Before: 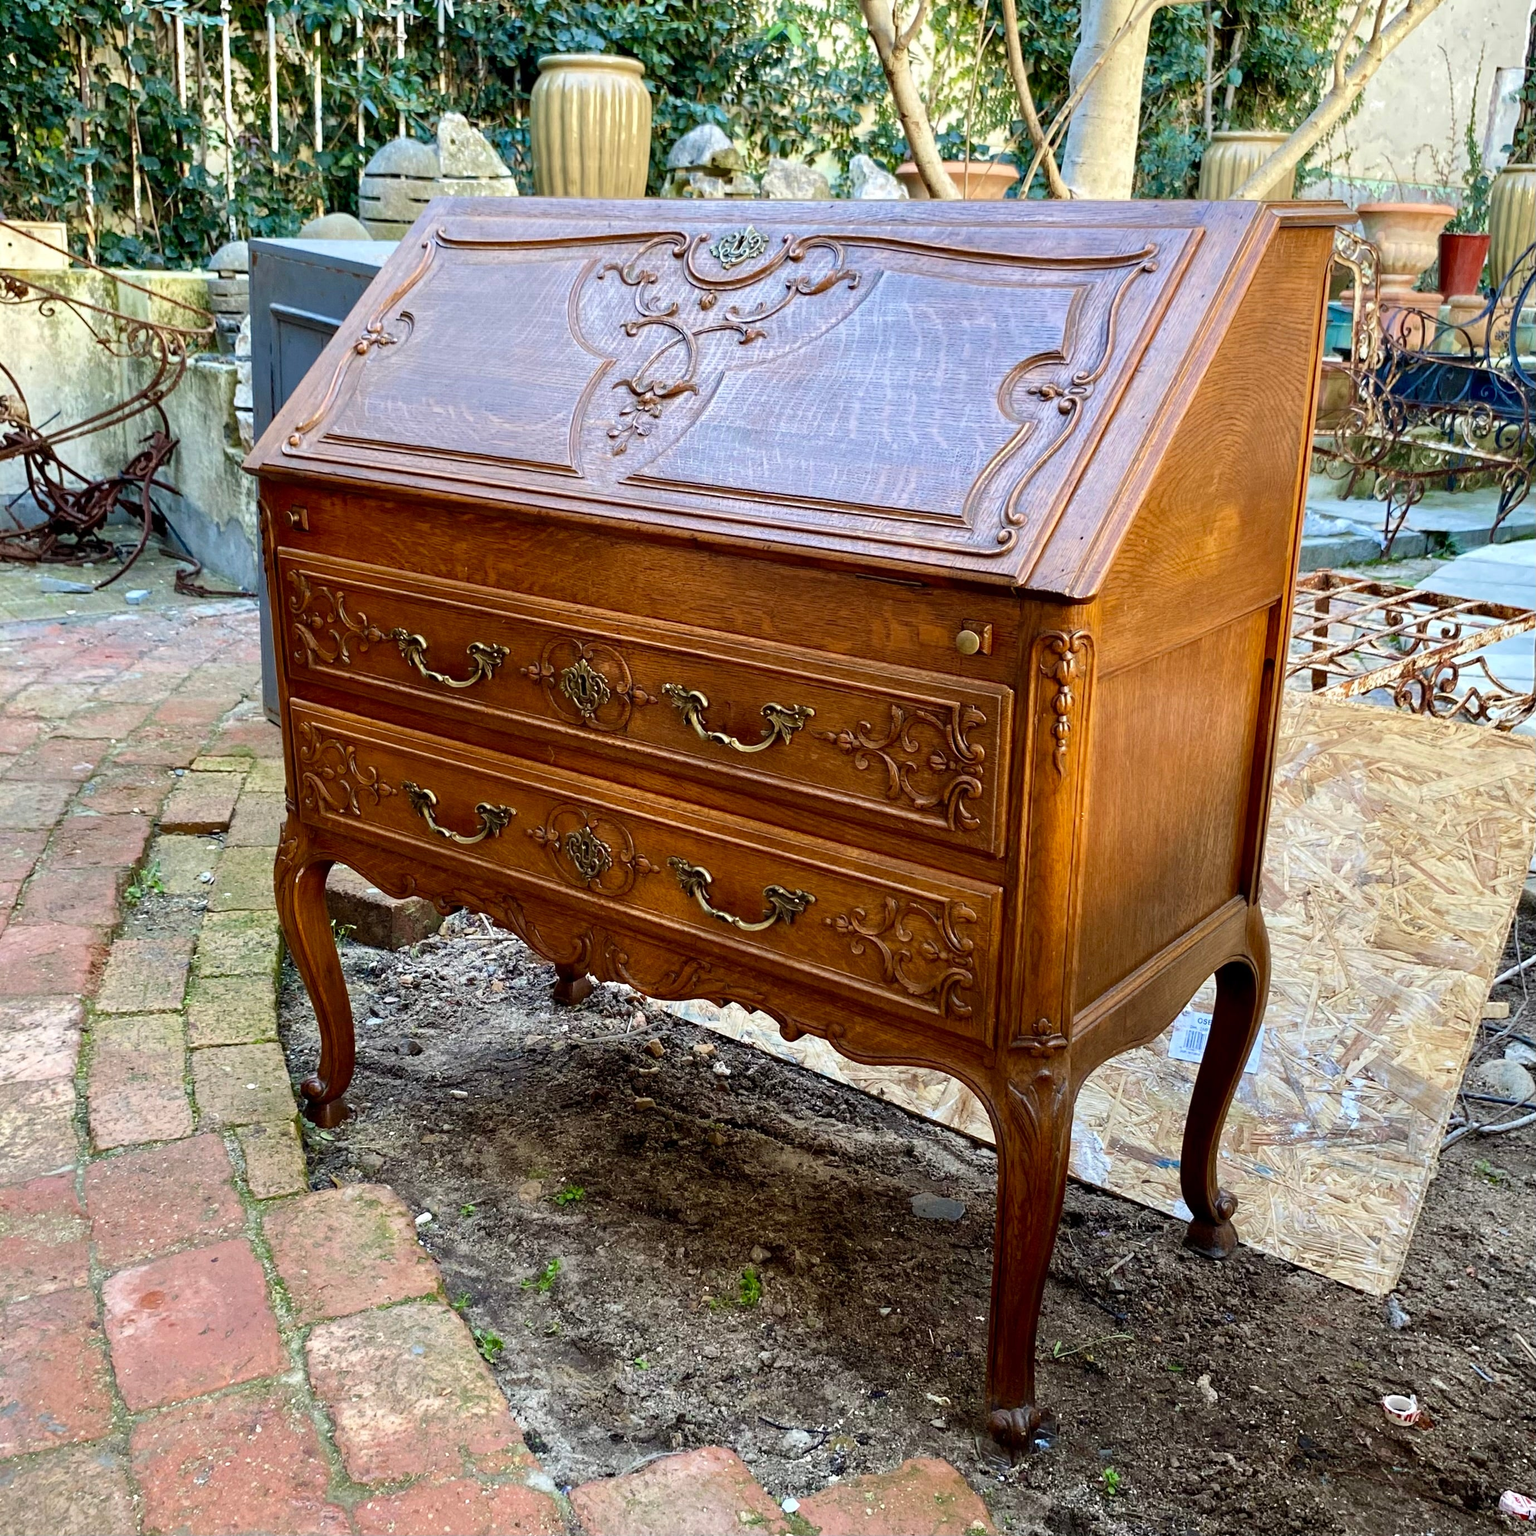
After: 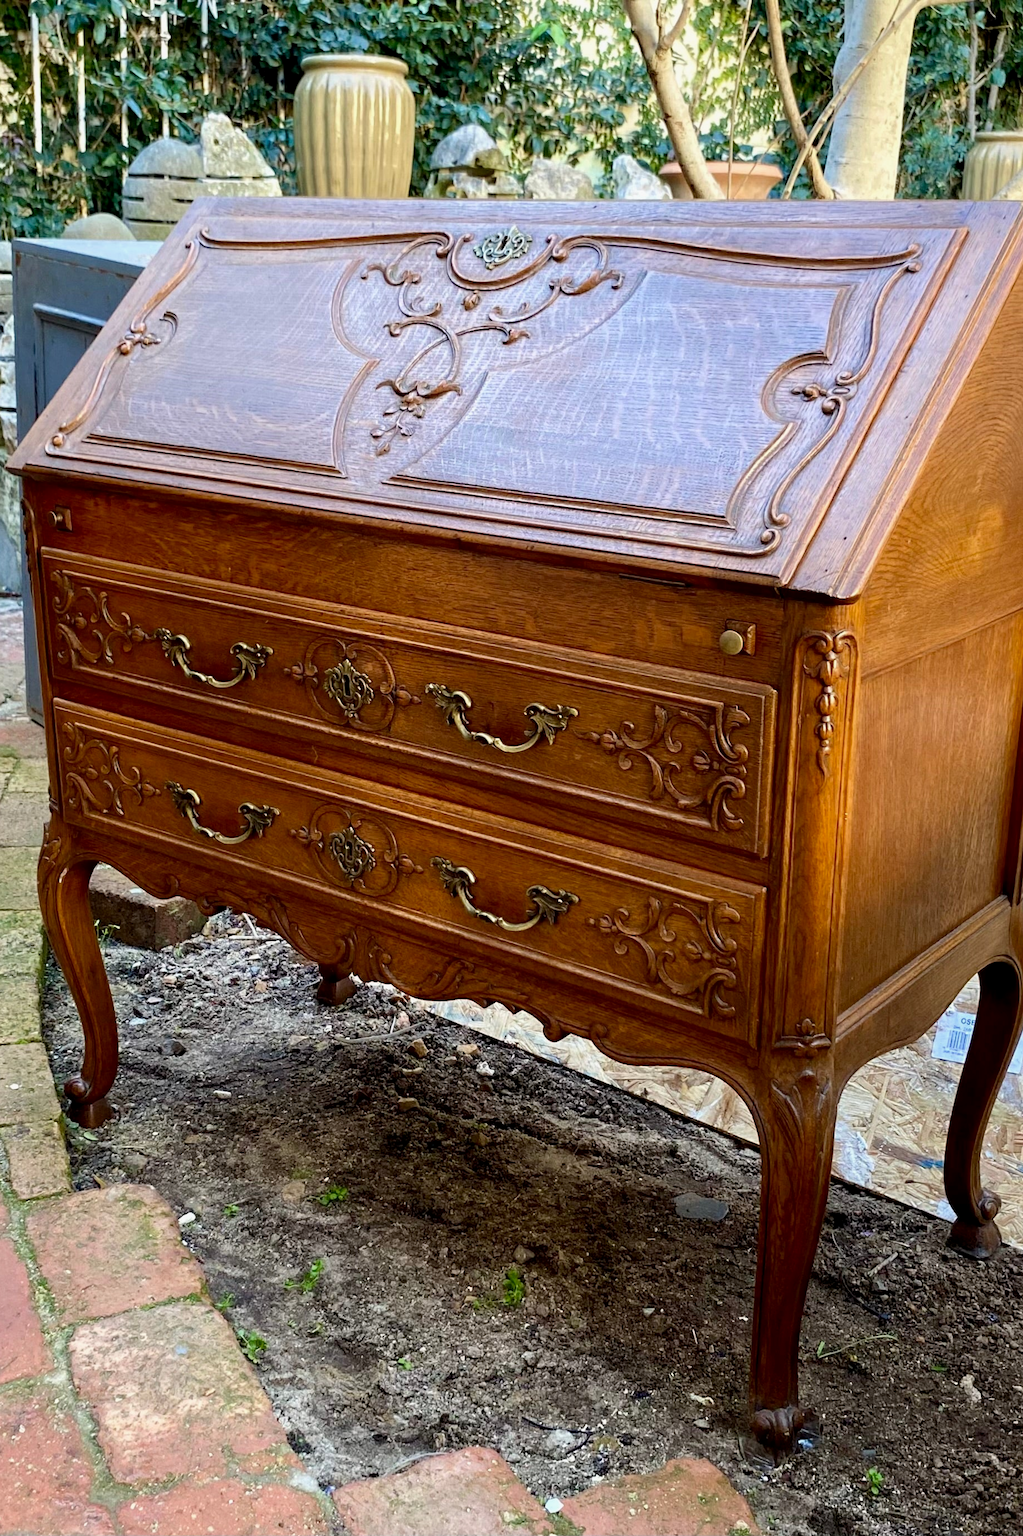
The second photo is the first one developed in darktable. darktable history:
exposure: black level correction 0.002, exposure -0.1 EV, compensate highlight preservation false
shadows and highlights: shadows -24.28, highlights 49.77, soften with gaussian
crop: left 15.419%, right 17.914%
